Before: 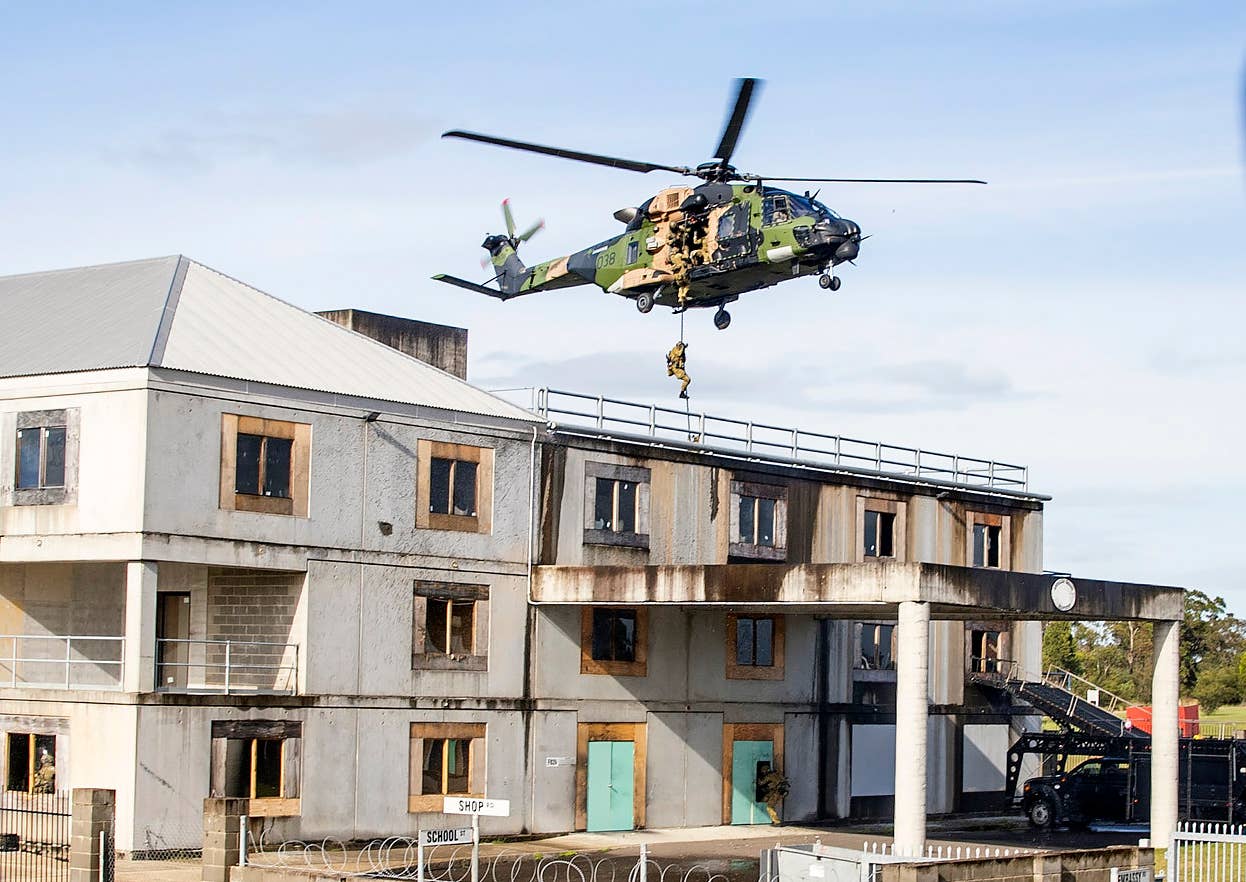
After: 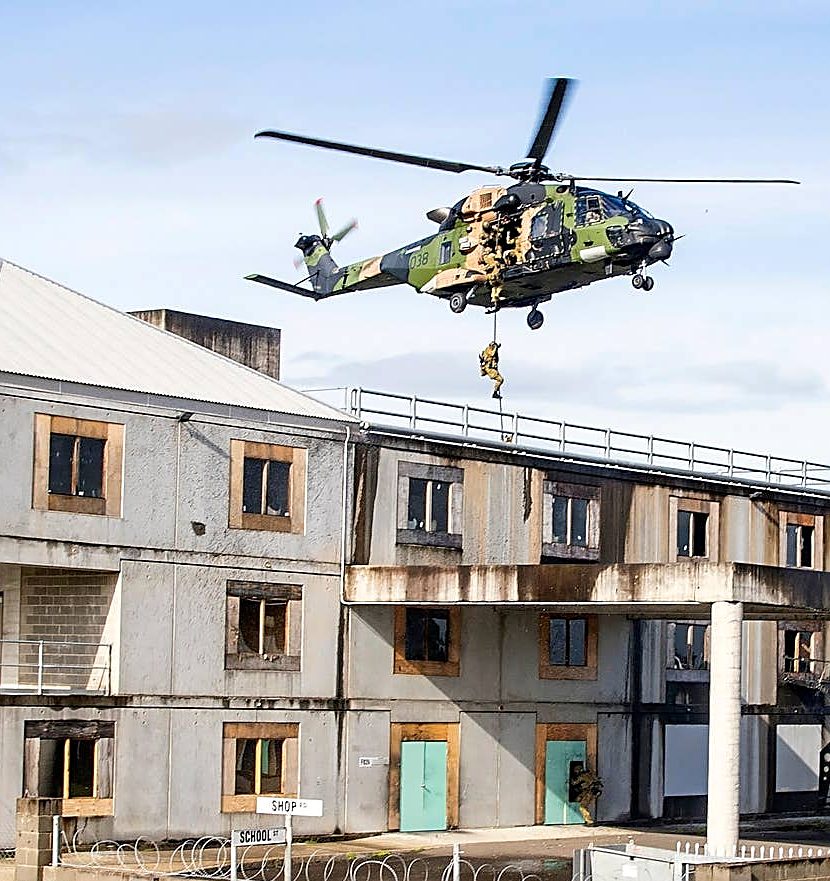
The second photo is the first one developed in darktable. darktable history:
crop and rotate: left 15.055%, right 18.278%
exposure: exposure 0.078 EV, compensate highlight preservation false
sharpen: on, module defaults
